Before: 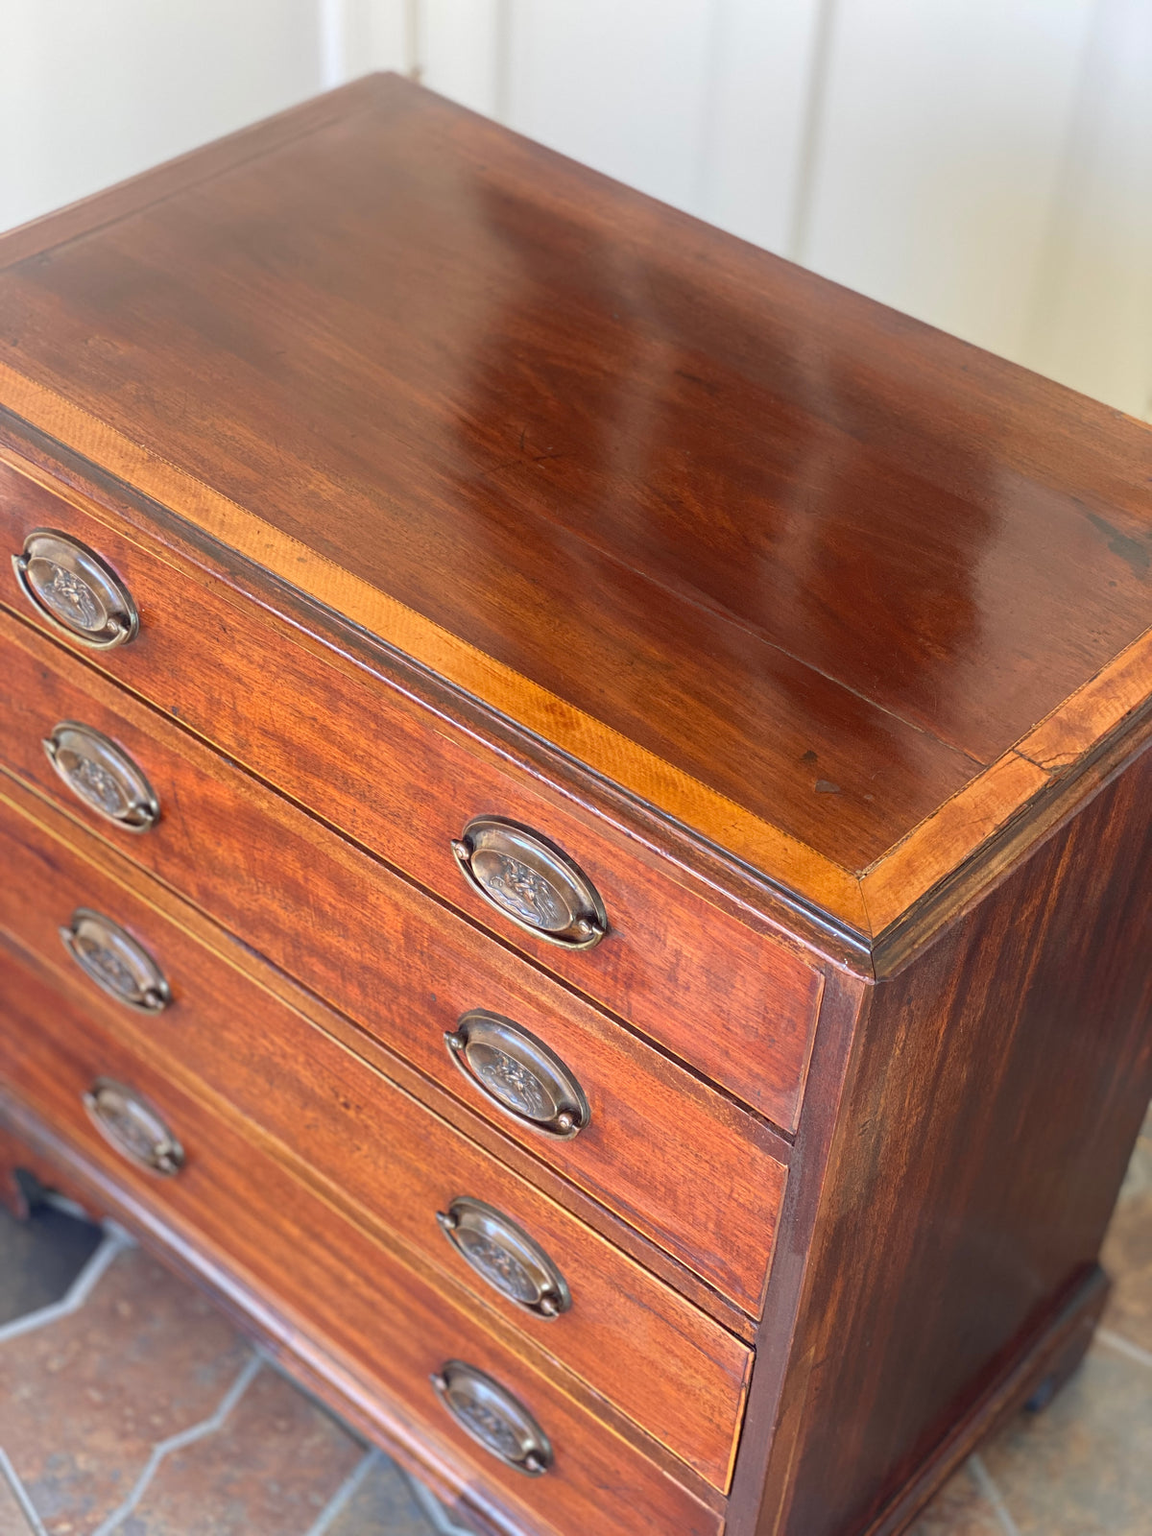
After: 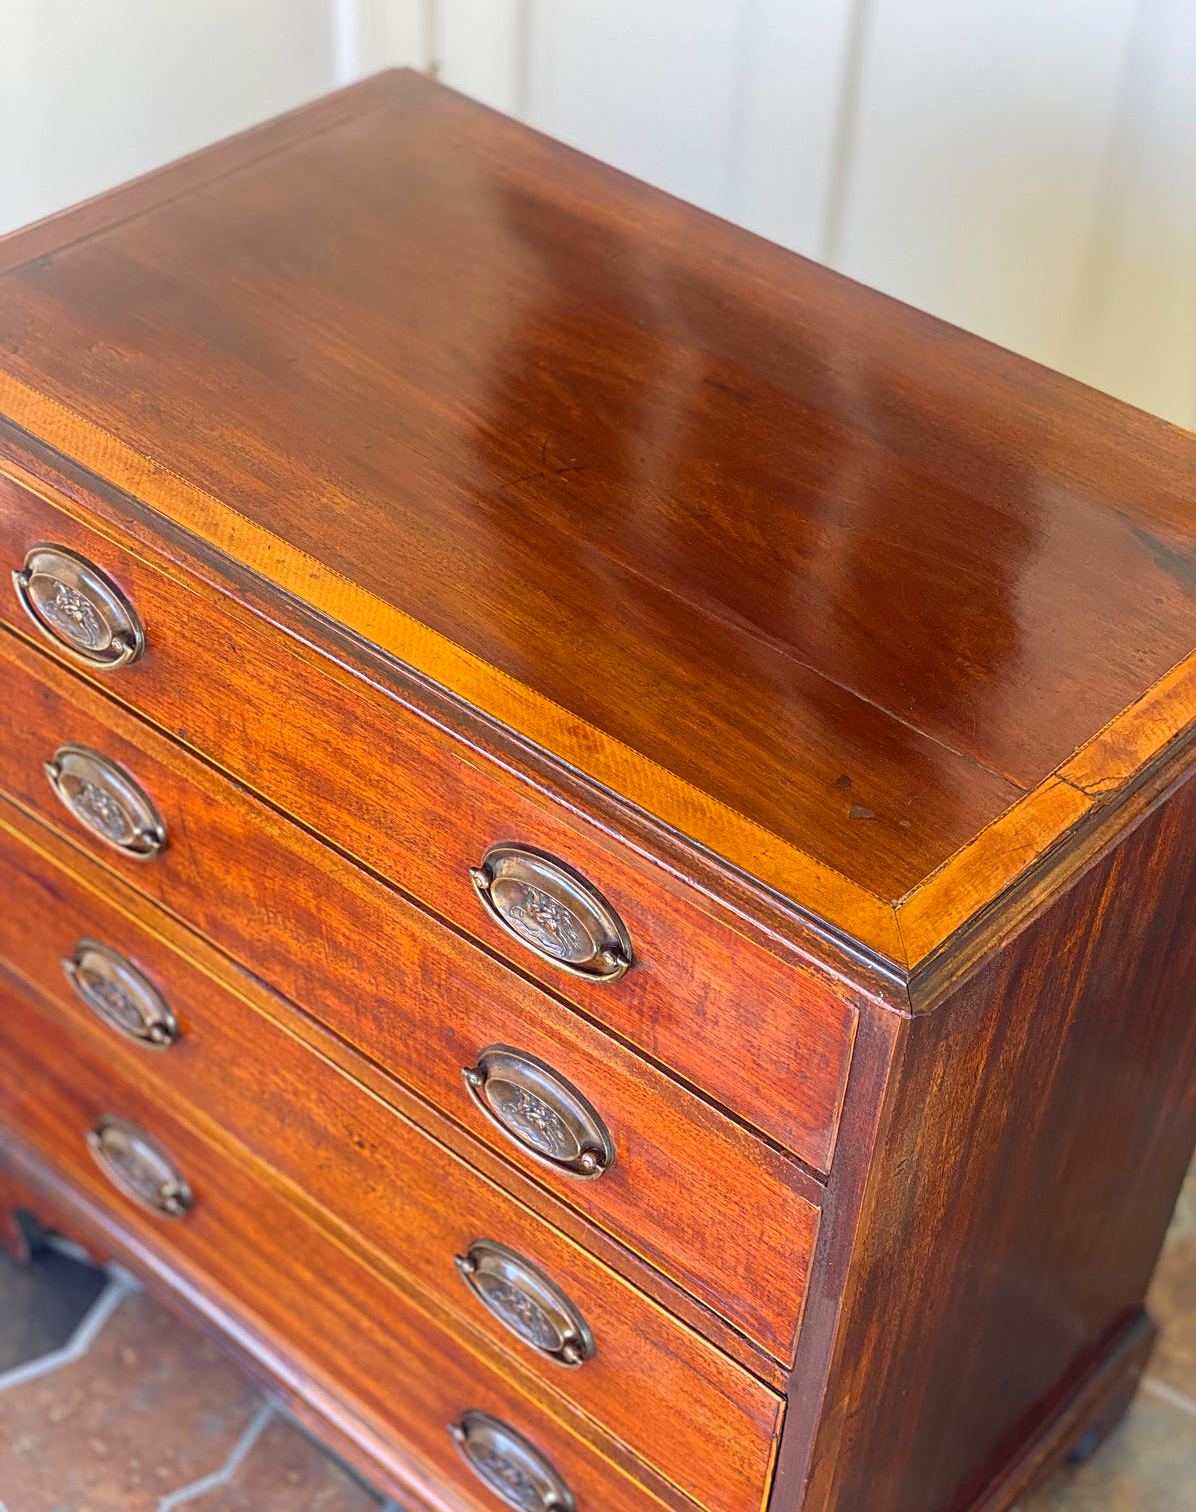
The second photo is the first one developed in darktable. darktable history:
sharpen: on, module defaults
local contrast: detail 110%
crop: top 0.448%, right 0.264%, bottom 5.045%
color balance rgb: perceptual saturation grading › global saturation 20%, global vibrance 20%
